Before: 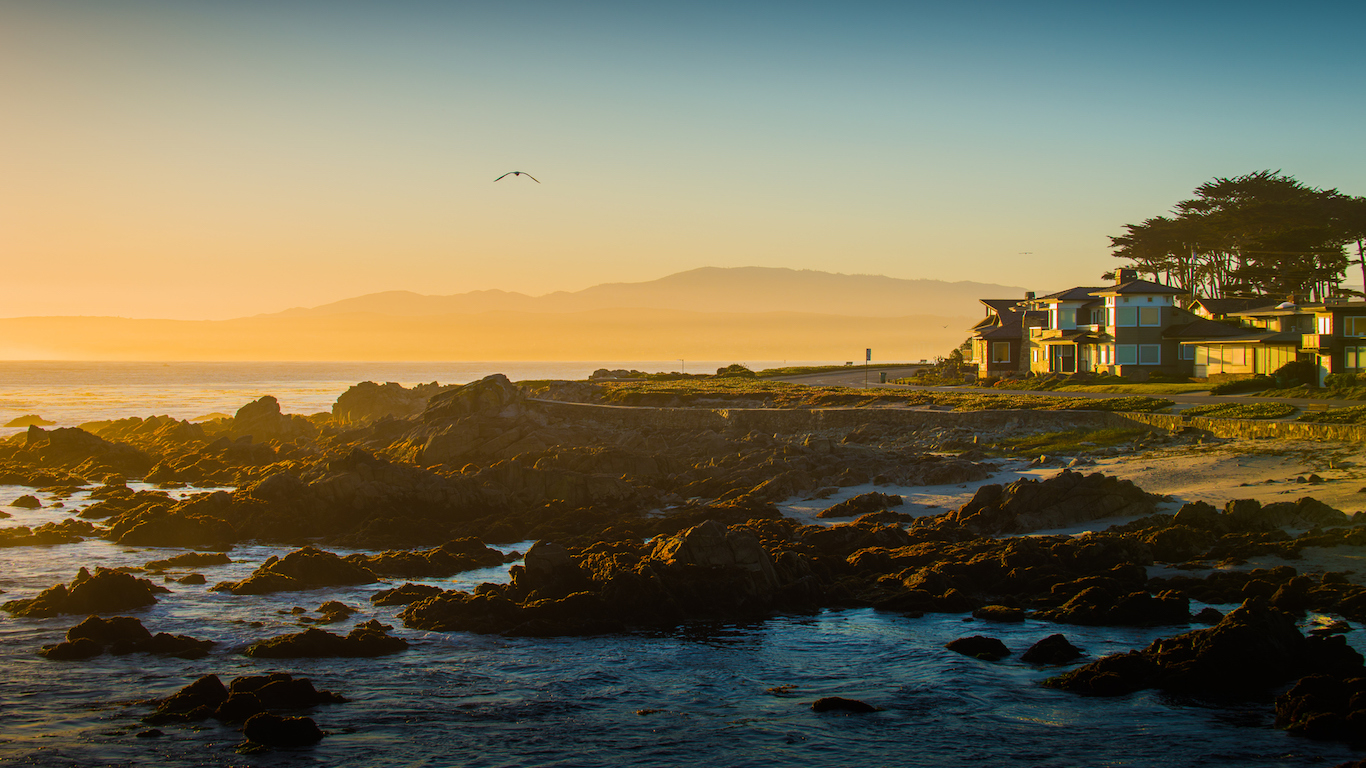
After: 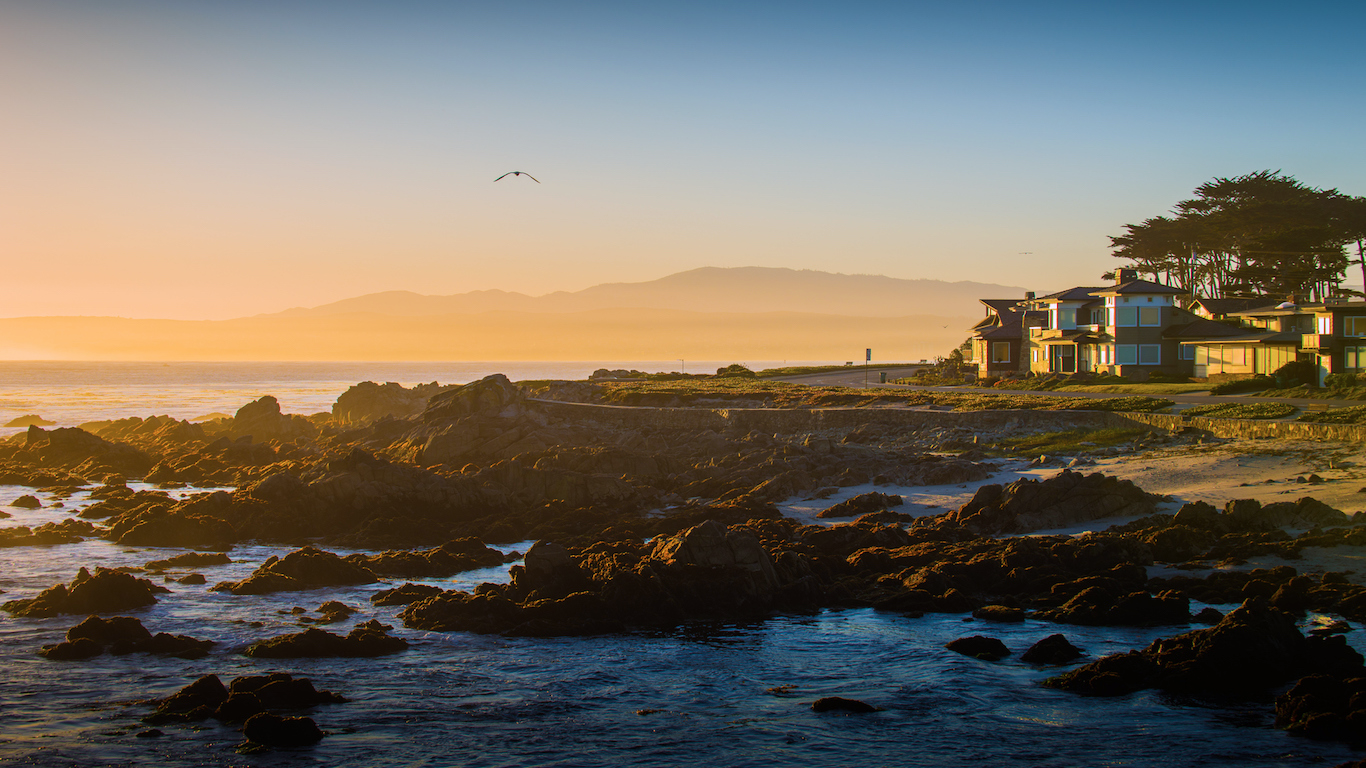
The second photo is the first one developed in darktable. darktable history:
color calibration: illuminant custom, x 0.363, y 0.385, temperature 4527.93 K
